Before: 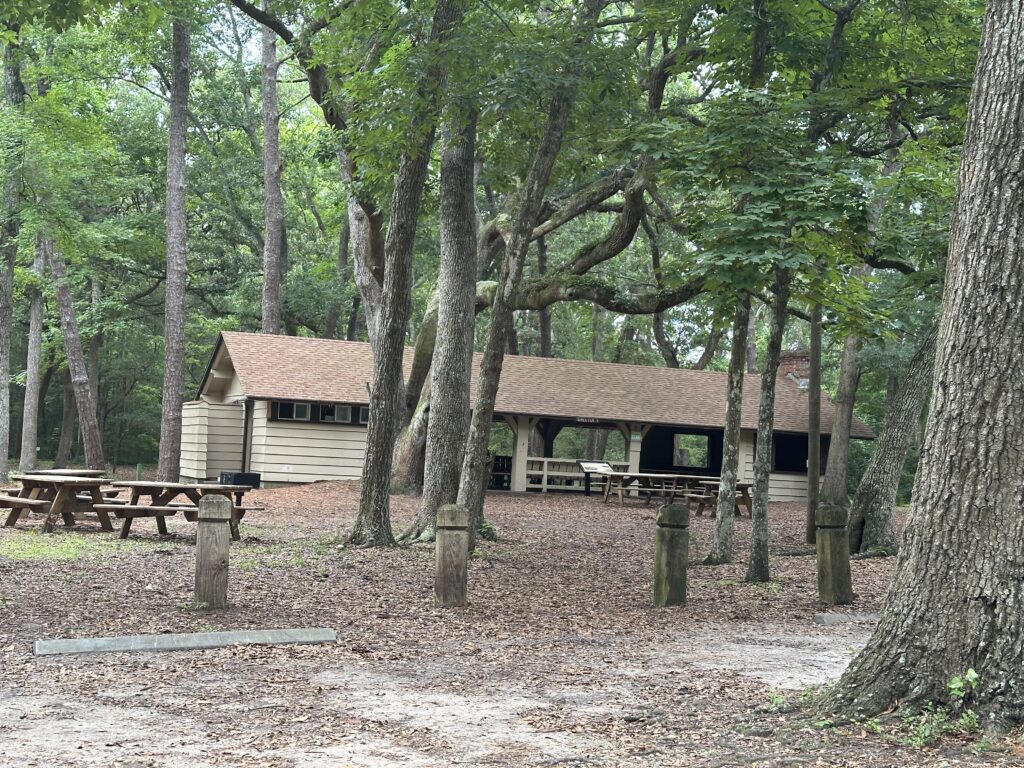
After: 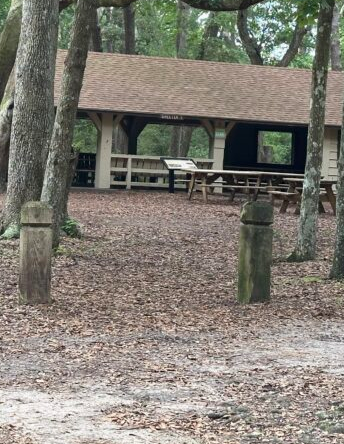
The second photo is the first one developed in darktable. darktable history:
crop: left 40.635%, top 39.496%, right 25.769%, bottom 2.653%
tone equalizer: -7 EV 0.166 EV, -6 EV 0.1 EV, -5 EV 0.098 EV, -4 EV 0.041 EV, -2 EV -0.027 EV, -1 EV -0.037 EV, +0 EV -0.039 EV
